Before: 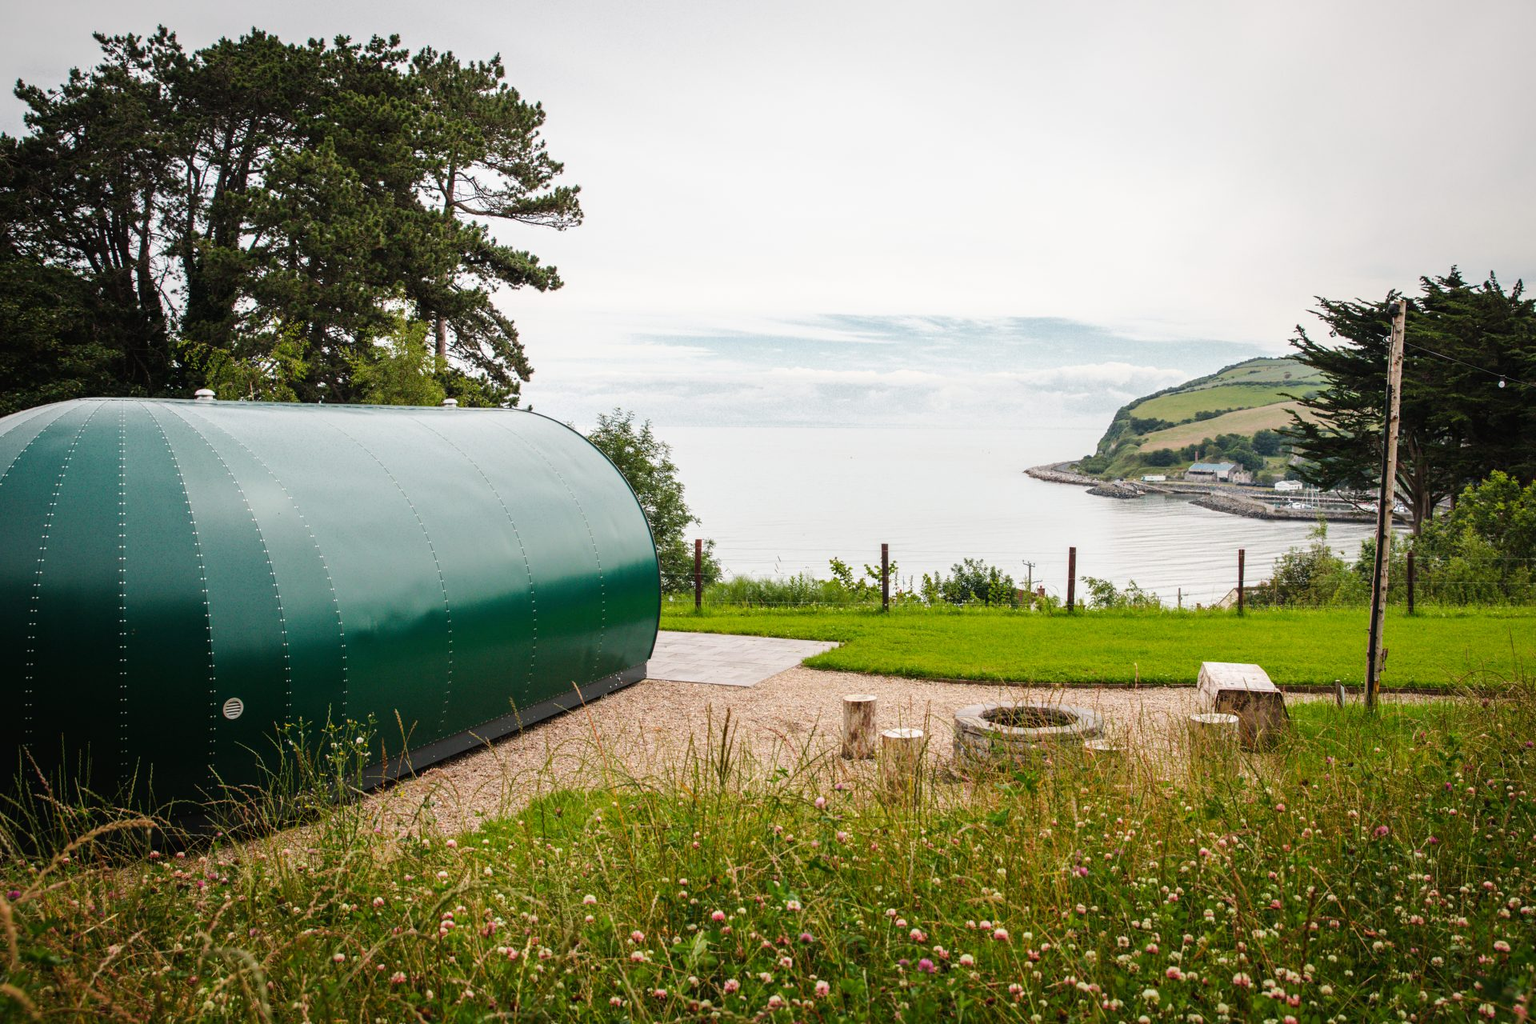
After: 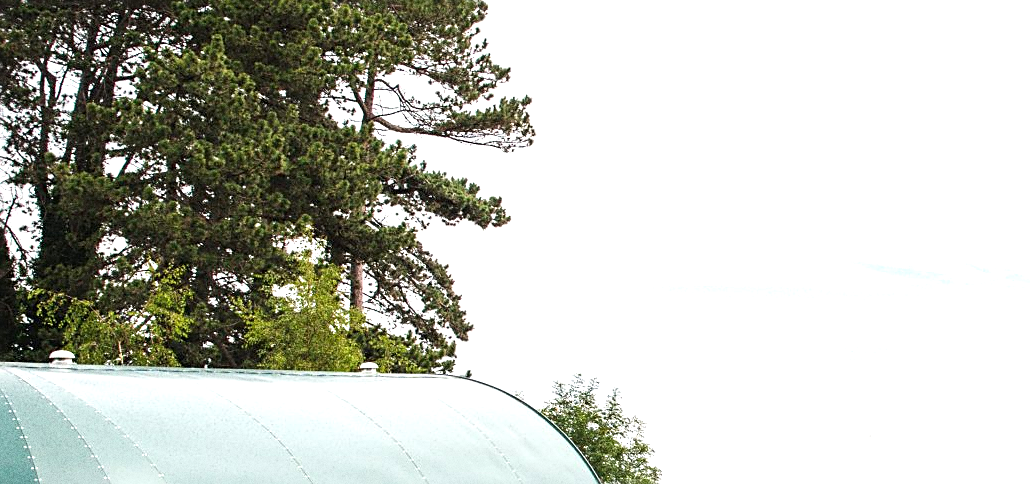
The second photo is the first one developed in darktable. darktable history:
grain: coarseness 0.09 ISO, strength 40%
crop: left 10.121%, top 10.631%, right 36.218%, bottom 51.526%
exposure: black level correction 0, exposure 0.7 EV, compensate exposure bias true, compensate highlight preservation false
sharpen: on, module defaults
